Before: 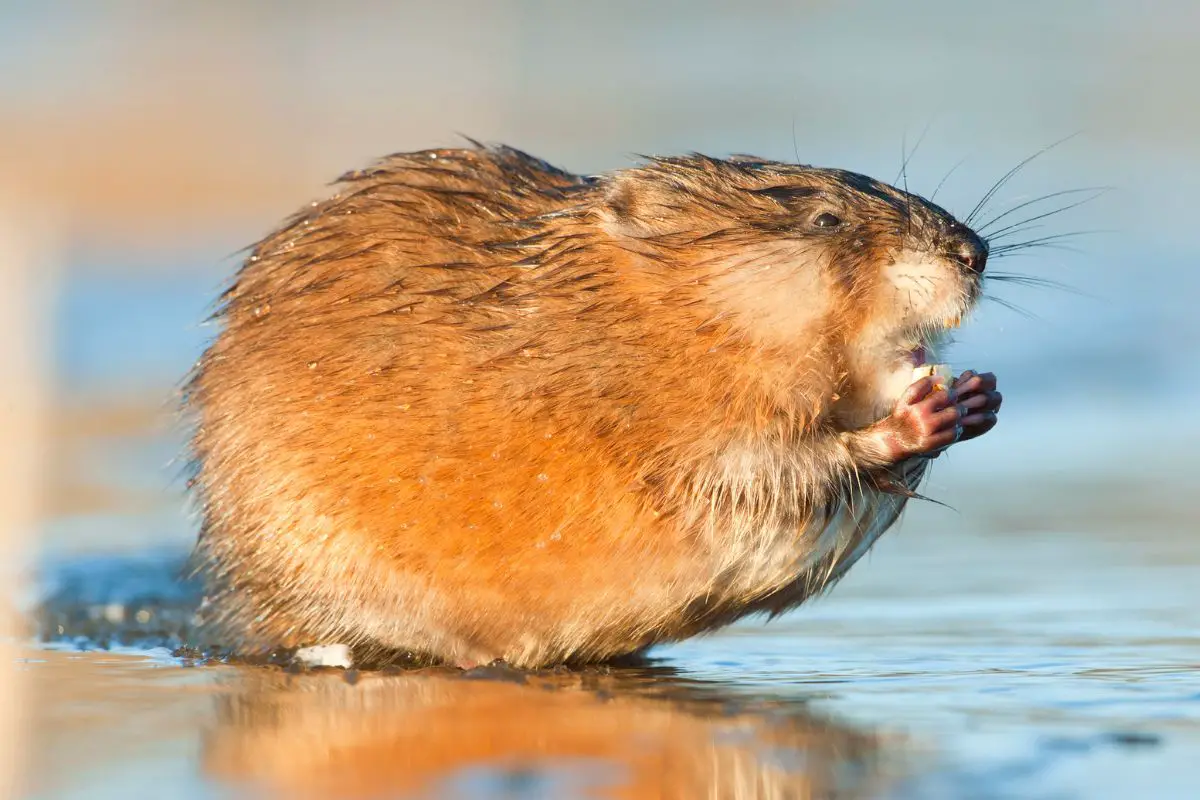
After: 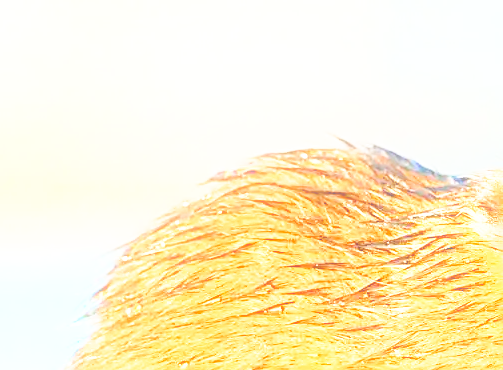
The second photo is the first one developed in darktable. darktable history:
sharpen: amount 1
bloom: size 15%, threshold 97%, strength 7%
crop and rotate: left 10.817%, top 0.062%, right 47.194%, bottom 53.626%
exposure: black level correction 0.001, exposure 0.5 EV, compensate exposure bias true, compensate highlight preservation false
base curve: curves: ch0 [(0, 0) (0.012, 0.01) (0.073, 0.168) (0.31, 0.711) (0.645, 0.957) (1, 1)], preserve colors none
white balance: red 0.986, blue 1.01
